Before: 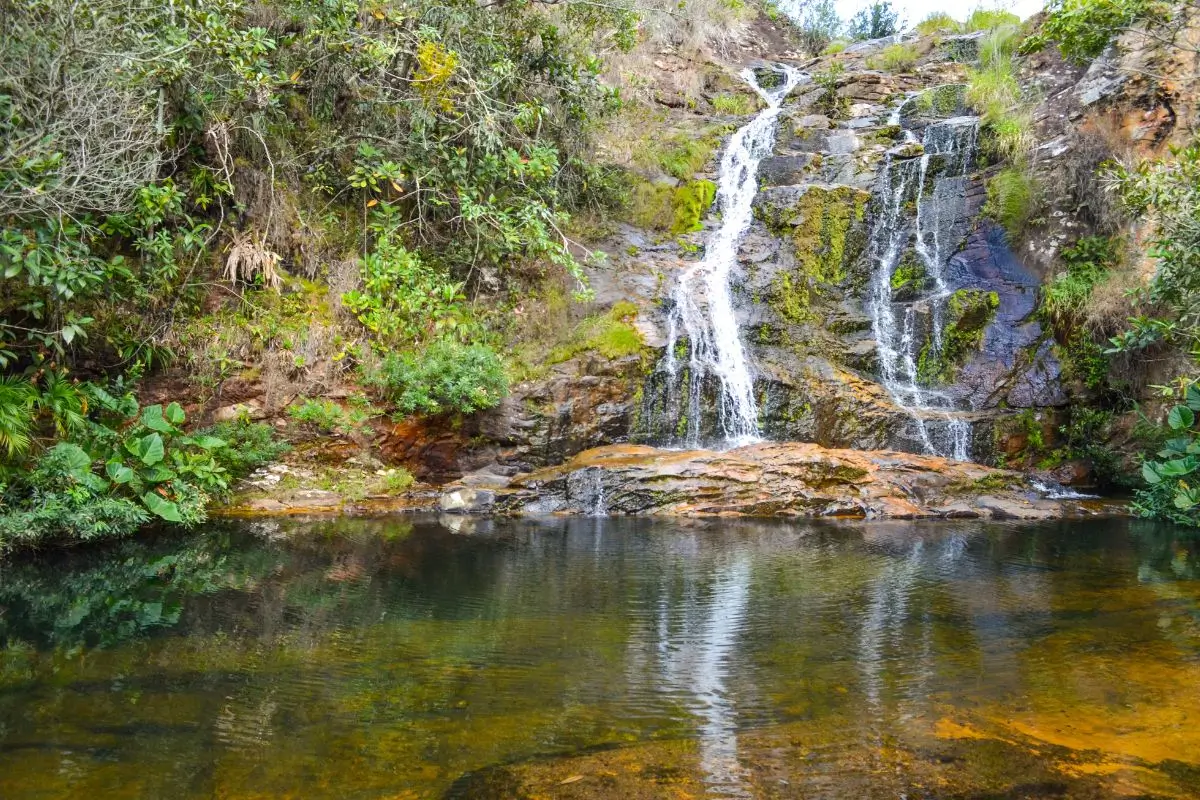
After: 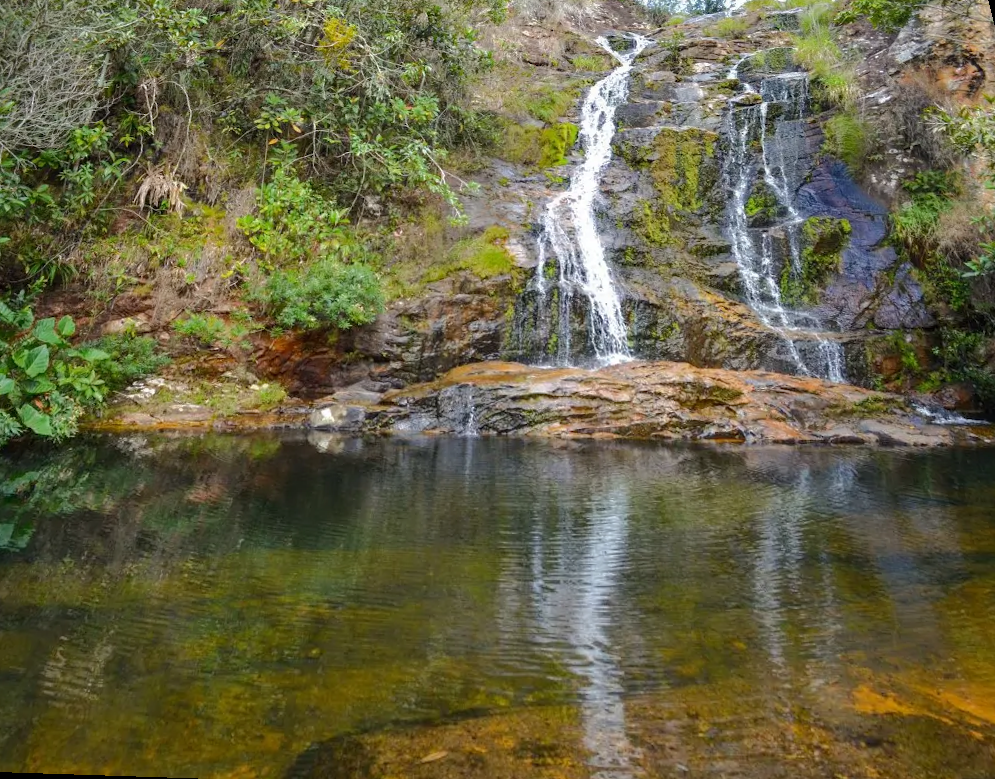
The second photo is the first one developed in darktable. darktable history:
tone curve: curves: ch0 [(0, 0) (0.568, 0.517) (0.8, 0.717) (1, 1)]
rotate and perspective: rotation 0.72°, lens shift (vertical) -0.352, lens shift (horizontal) -0.051, crop left 0.152, crop right 0.859, crop top 0.019, crop bottom 0.964
